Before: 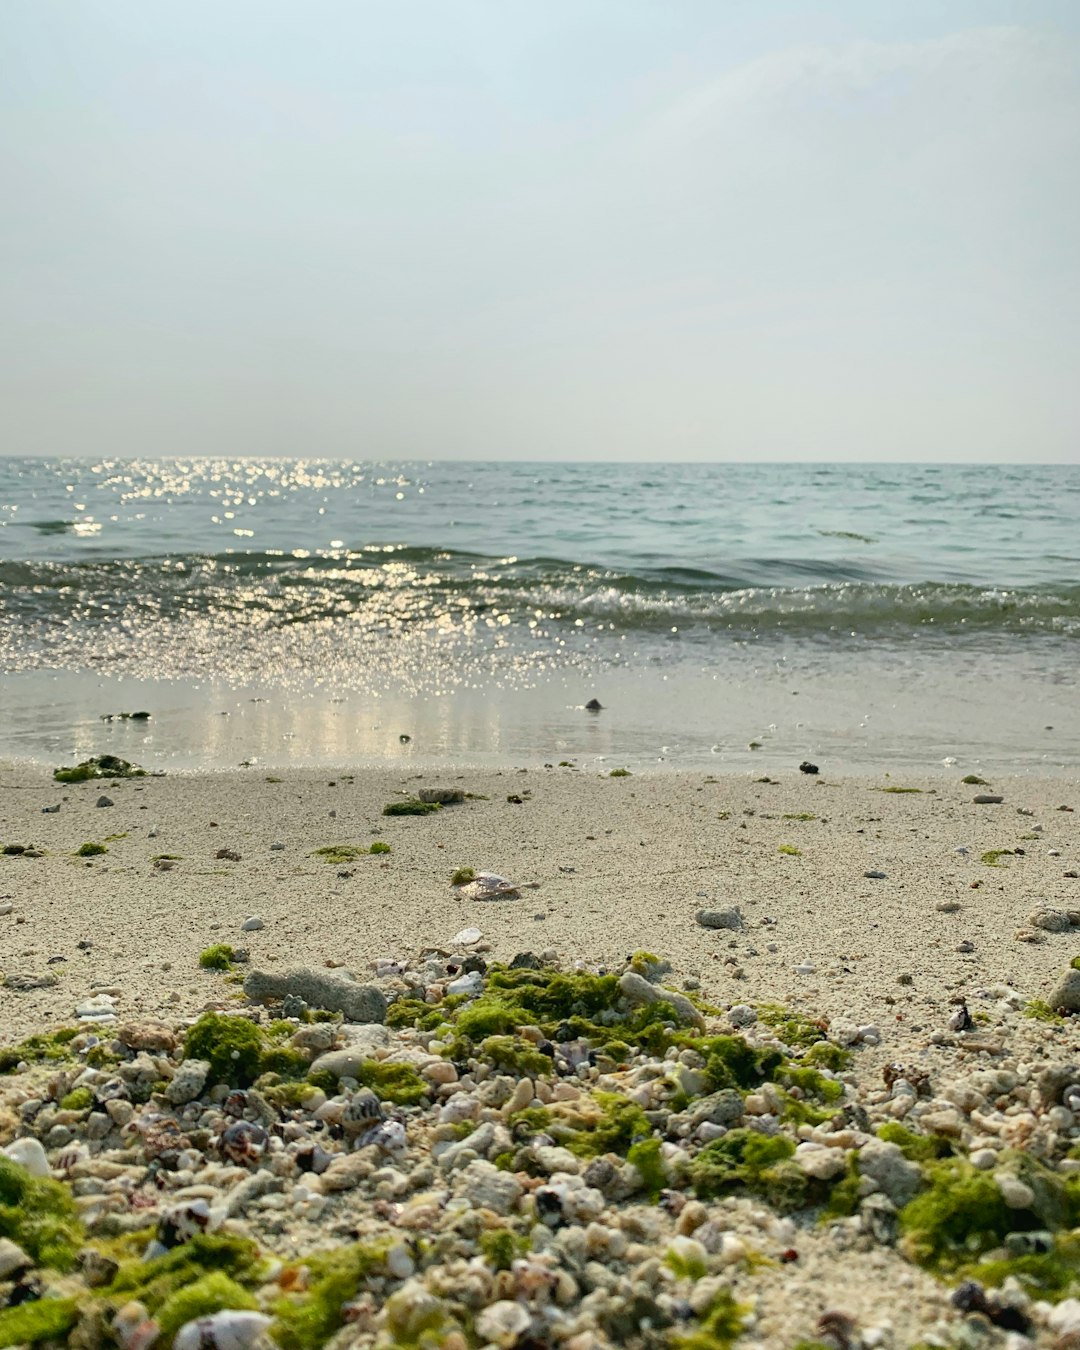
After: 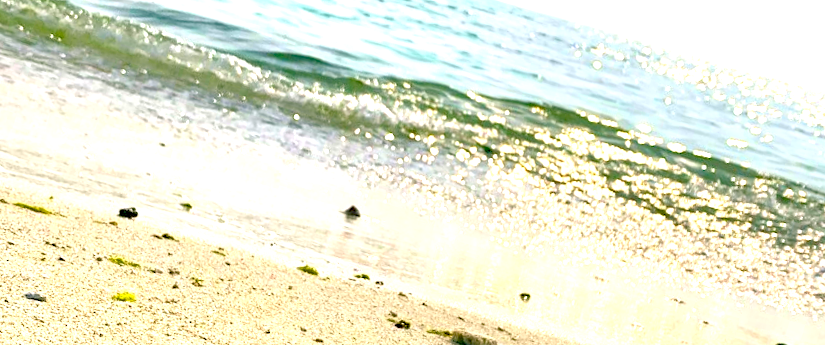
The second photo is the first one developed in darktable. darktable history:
exposure: black level correction 0, exposure 1.45 EV, compensate exposure bias true, compensate highlight preservation false
white balance: red 1, blue 1
haze removal: compatibility mode true, adaptive false
contrast brightness saturation: saturation -0.05
crop and rotate: angle 16.12°, top 30.835%, bottom 35.653%
tone equalizer: -8 EV 1 EV, -7 EV 1 EV, -6 EV 1 EV, -5 EV 1 EV, -4 EV 1 EV, -3 EV 0.75 EV, -2 EV 0.5 EV, -1 EV 0.25 EV
color balance rgb: shadows lift › chroma 2%, shadows lift › hue 217.2°, power › chroma 0.25%, power › hue 60°, highlights gain › chroma 1.5%, highlights gain › hue 309.6°, global offset › luminance -0.5%, perceptual saturation grading › global saturation 15%, global vibrance 20%
color correction: saturation 1.34
